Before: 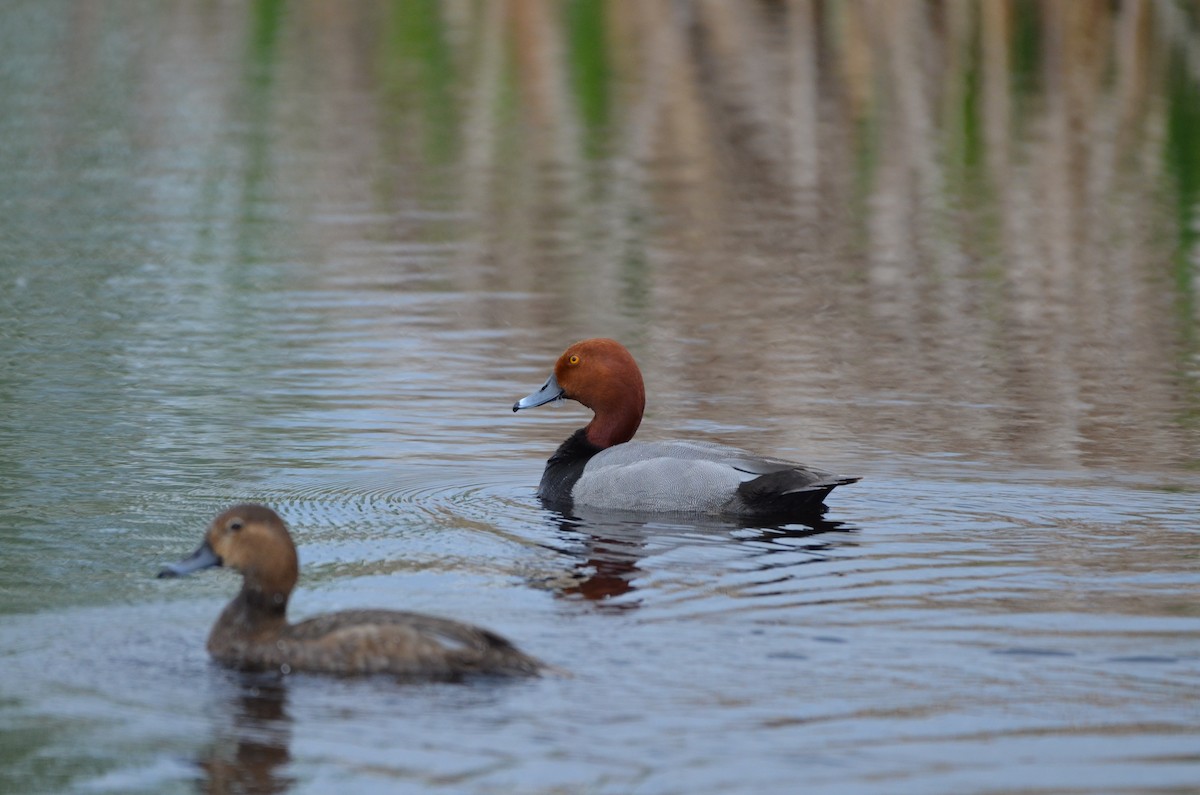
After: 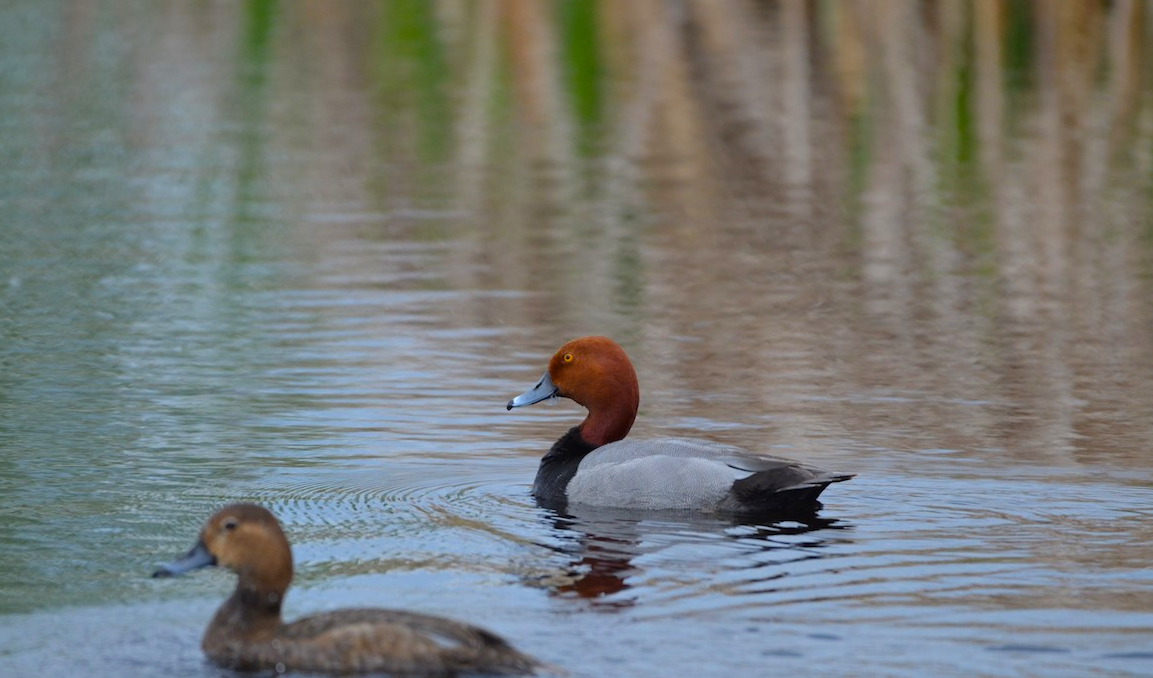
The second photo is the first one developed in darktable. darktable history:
crop and rotate: angle 0.2°, left 0.275%, right 3.127%, bottom 14.18%
contrast brightness saturation: saturation -0.04
color balance rgb: perceptual saturation grading › global saturation 20%, global vibrance 20%
